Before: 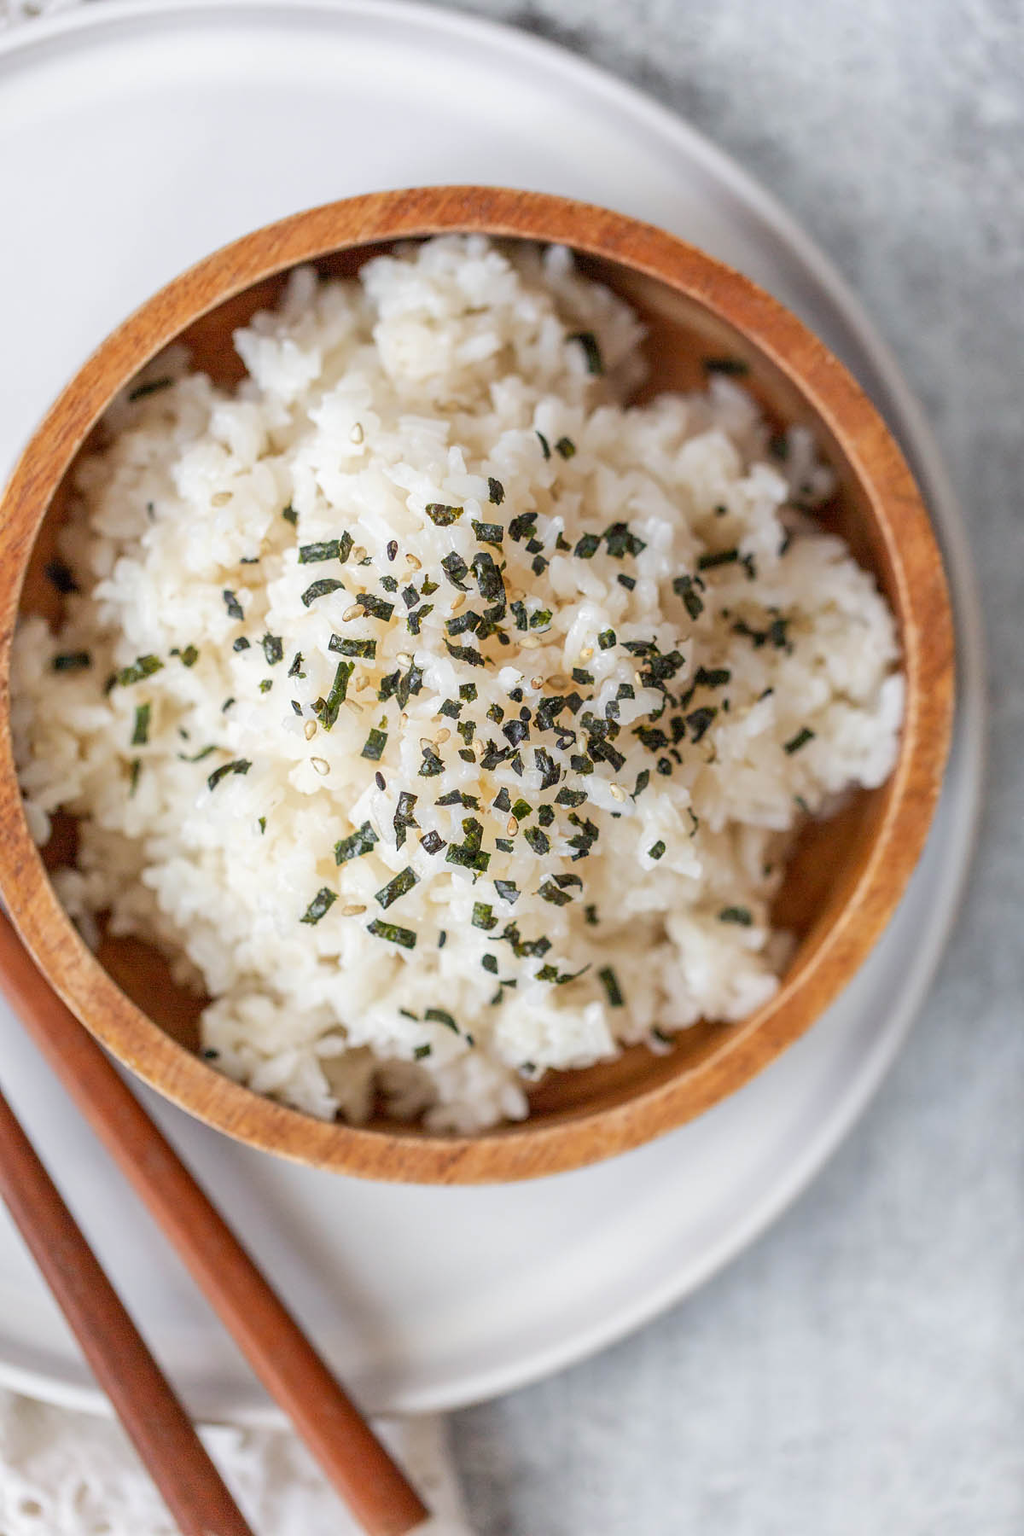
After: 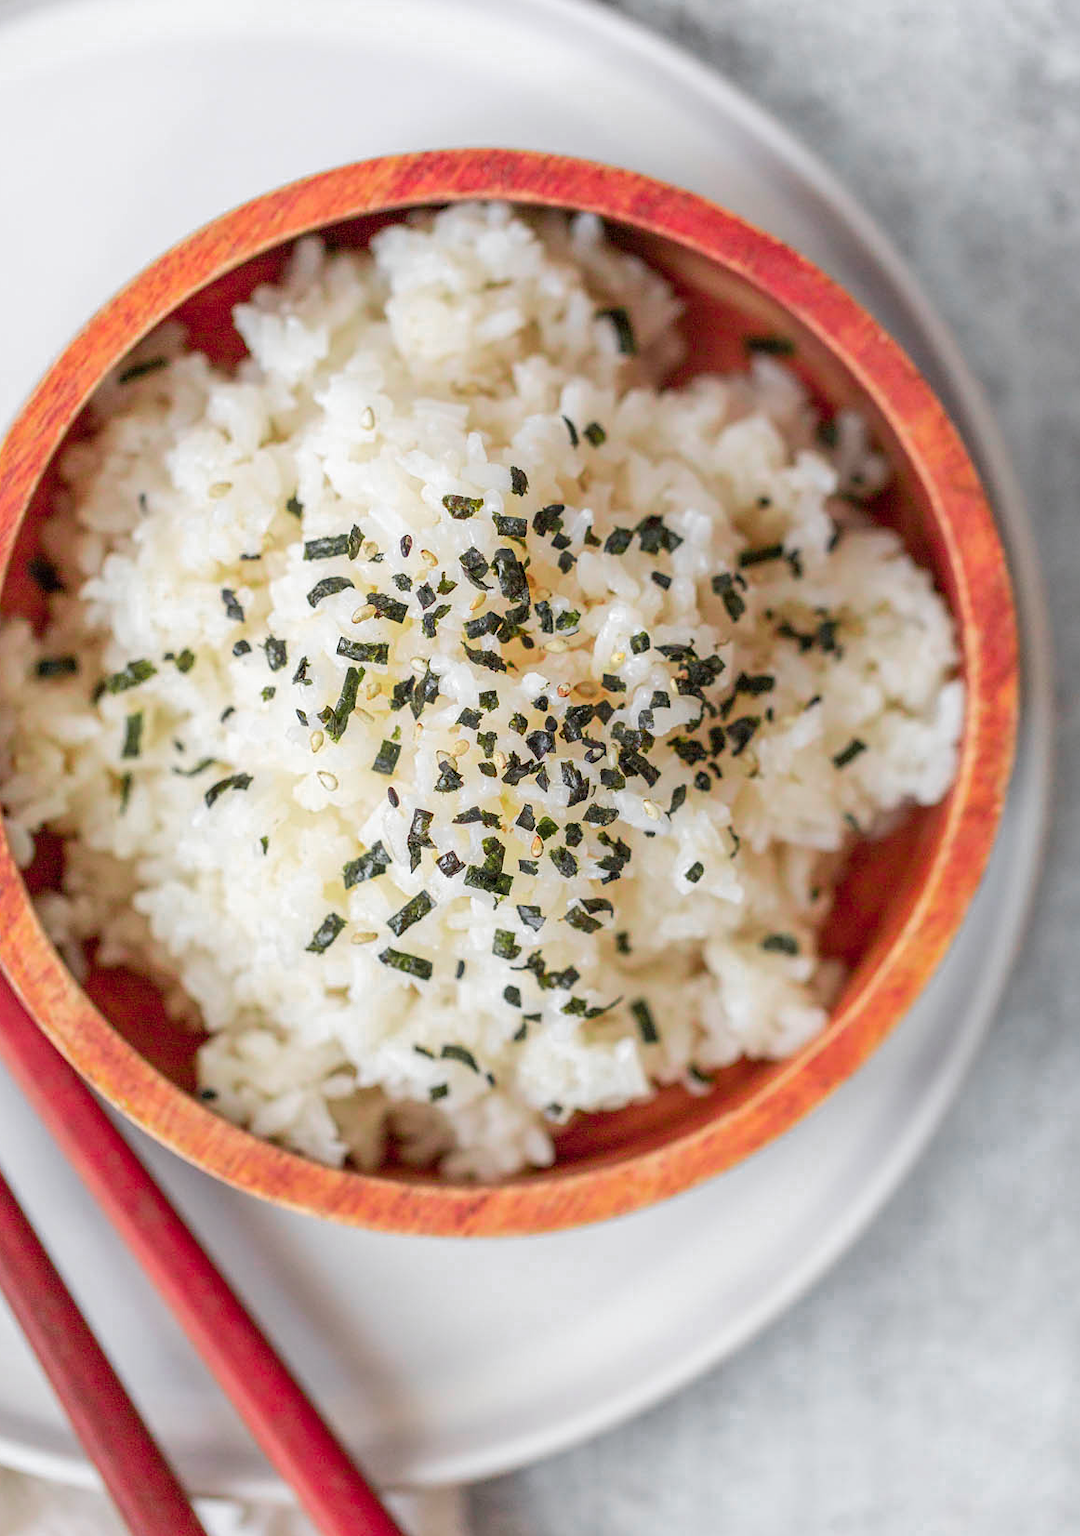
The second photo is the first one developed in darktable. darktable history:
crop: left 1.964%, top 3.251%, right 1.122%, bottom 4.933%
exposure: compensate highlight preservation false
color zones: curves: ch0 [(0, 0.533) (0.126, 0.533) (0.234, 0.533) (0.368, 0.357) (0.5, 0.5) (0.625, 0.5) (0.74, 0.637) (0.875, 0.5)]; ch1 [(0.004, 0.708) (0.129, 0.662) (0.25, 0.5) (0.375, 0.331) (0.496, 0.396) (0.625, 0.649) (0.739, 0.26) (0.875, 0.5) (1, 0.478)]; ch2 [(0, 0.409) (0.132, 0.403) (0.236, 0.558) (0.379, 0.448) (0.5, 0.5) (0.625, 0.5) (0.691, 0.39) (0.875, 0.5)]
tone equalizer: on, module defaults
